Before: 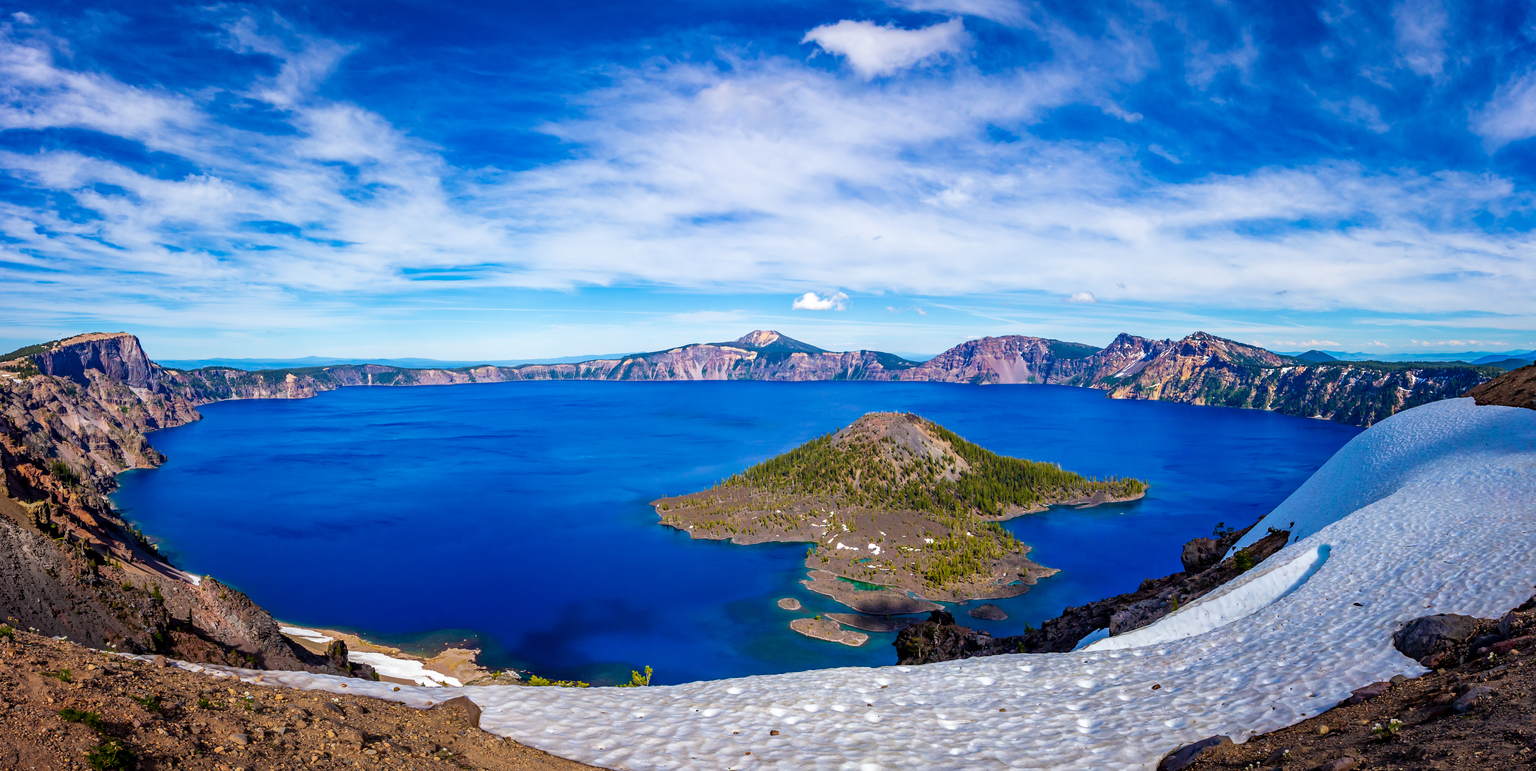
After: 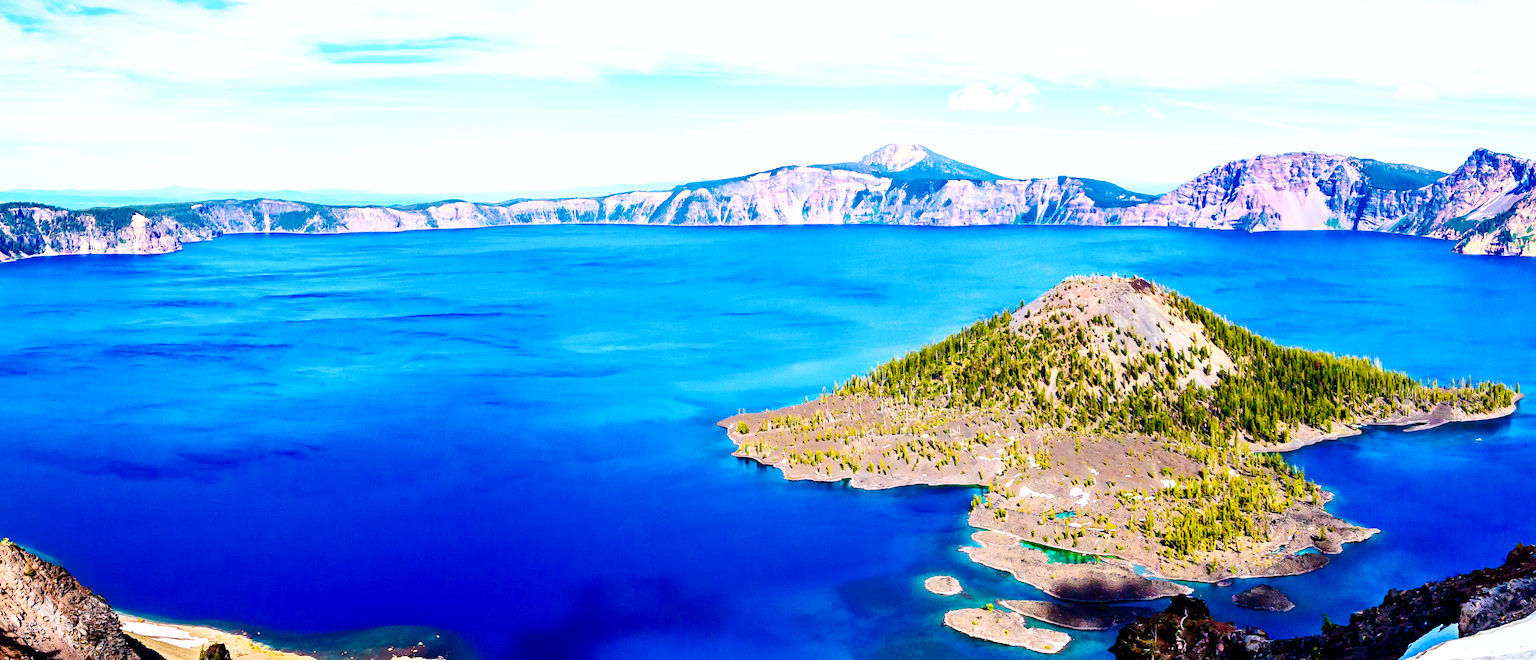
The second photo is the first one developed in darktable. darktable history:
crop: left 13.312%, top 31.28%, right 24.627%, bottom 15.582%
exposure: exposure 0.191 EV, compensate highlight preservation false
base curve: curves: ch0 [(0, 0.003) (0.001, 0.002) (0.006, 0.004) (0.02, 0.022) (0.048, 0.086) (0.094, 0.234) (0.162, 0.431) (0.258, 0.629) (0.385, 0.8) (0.548, 0.918) (0.751, 0.988) (1, 1)], preserve colors none
contrast brightness saturation: contrast 0.2, brightness -0.11, saturation 0.1
